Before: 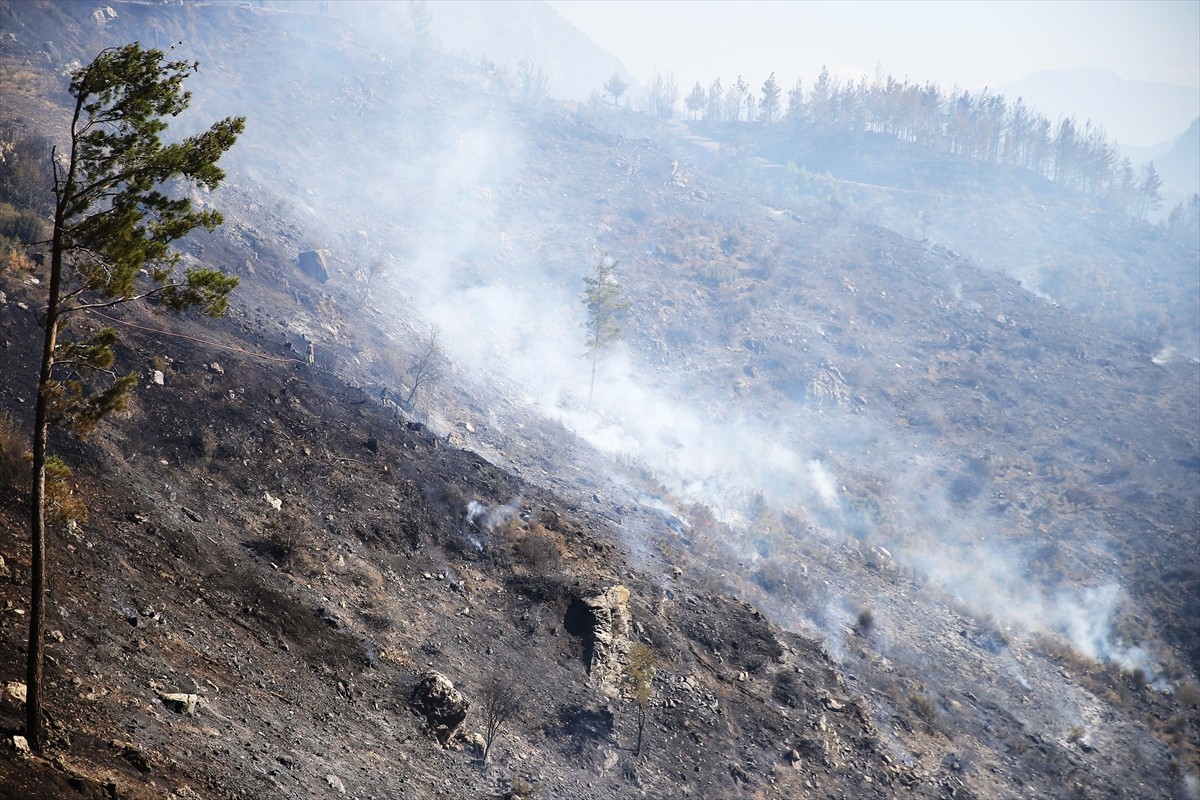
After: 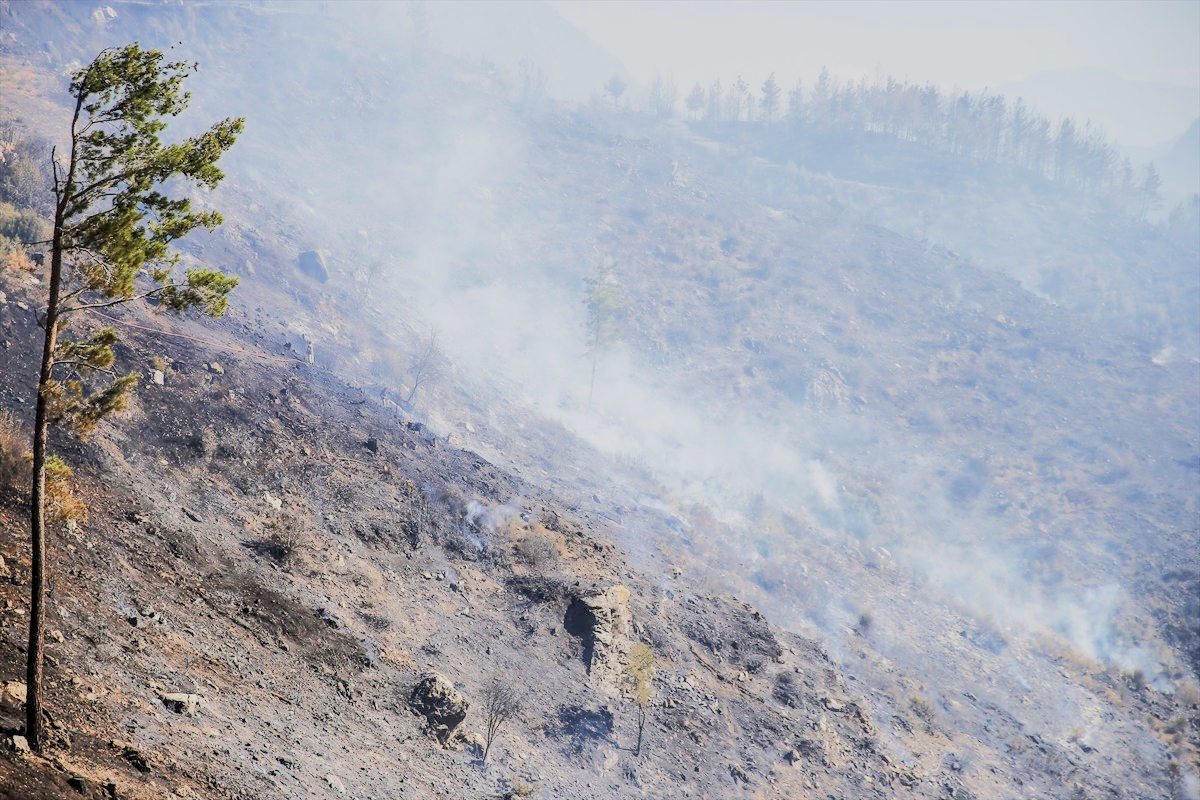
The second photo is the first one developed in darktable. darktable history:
local contrast: detail 130%
filmic rgb: black relative exposure -8.88 EV, white relative exposure 4.98 EV, threshold 5.96 EV, target black luminance 0%, hardness 3.77, latitude 66.45%, contrast 0.82, highlights saturation mix 10.24%, shadows ↔ highlights balance 20.35%, enable highlight reconstruction true
tone equalizer: -8 EV 1.98 EV, -7 EV 2 EV, -6 EV 1.98 EV, -5 EV 1.98 EV, -4 EV 1.99 EV, -3 EV 1.5 EV, -2 EV 0.999 EV, -1 EV 0.481 EV, edges refinement/feathering 500, mask exposure compensation -1.57 EV, preserve details no
